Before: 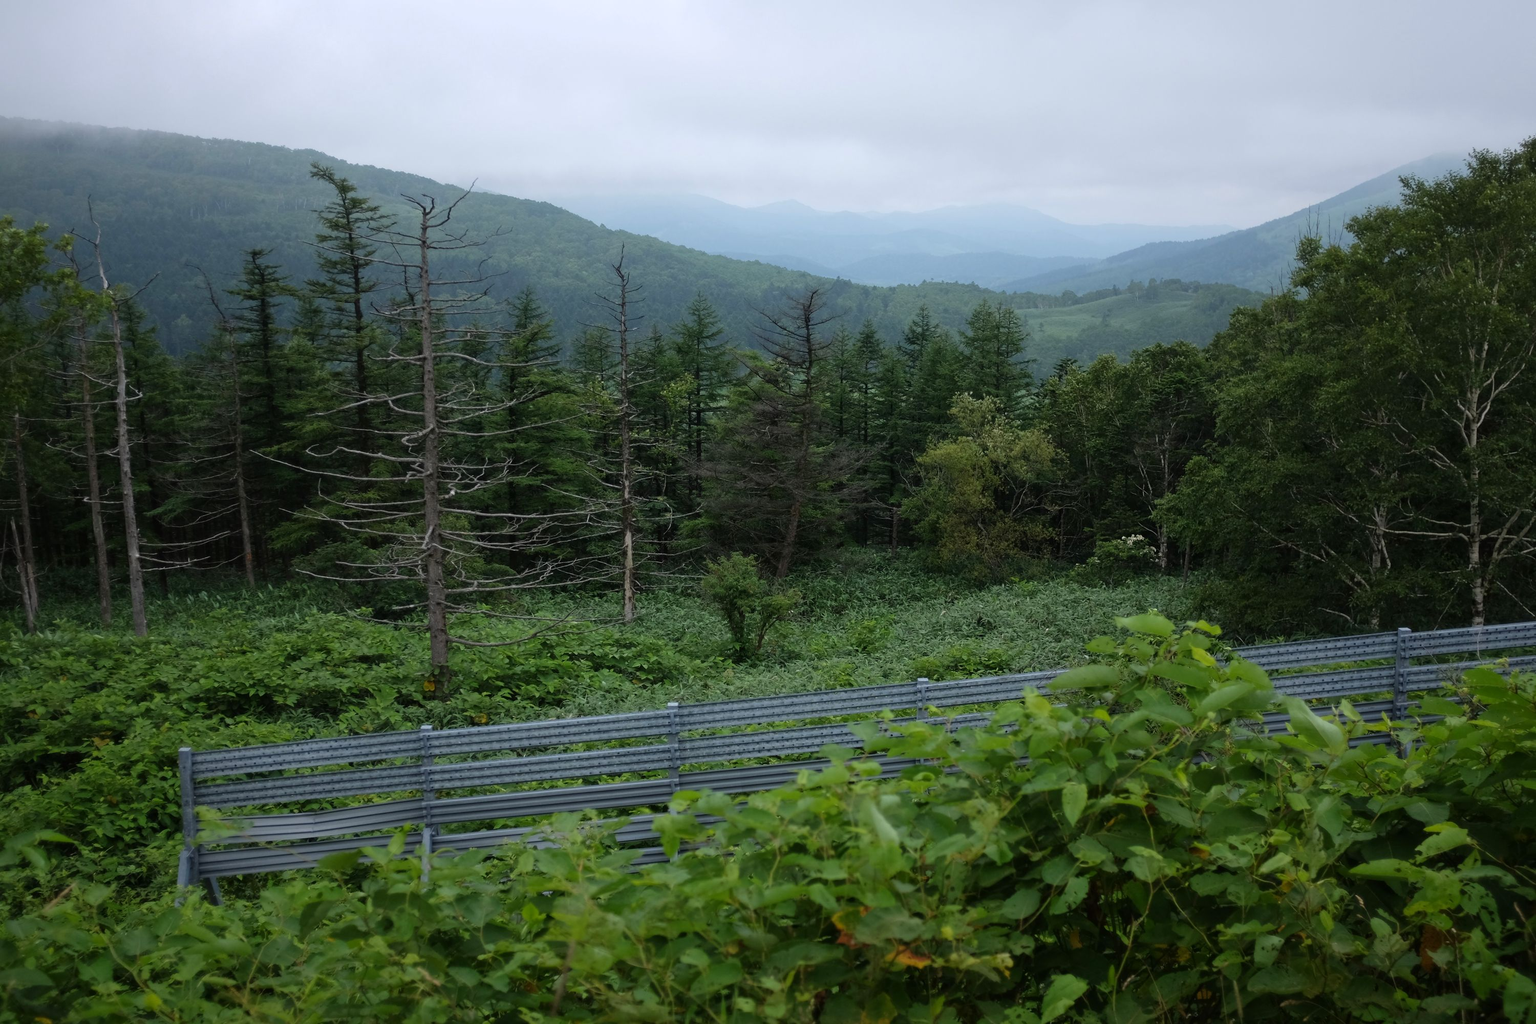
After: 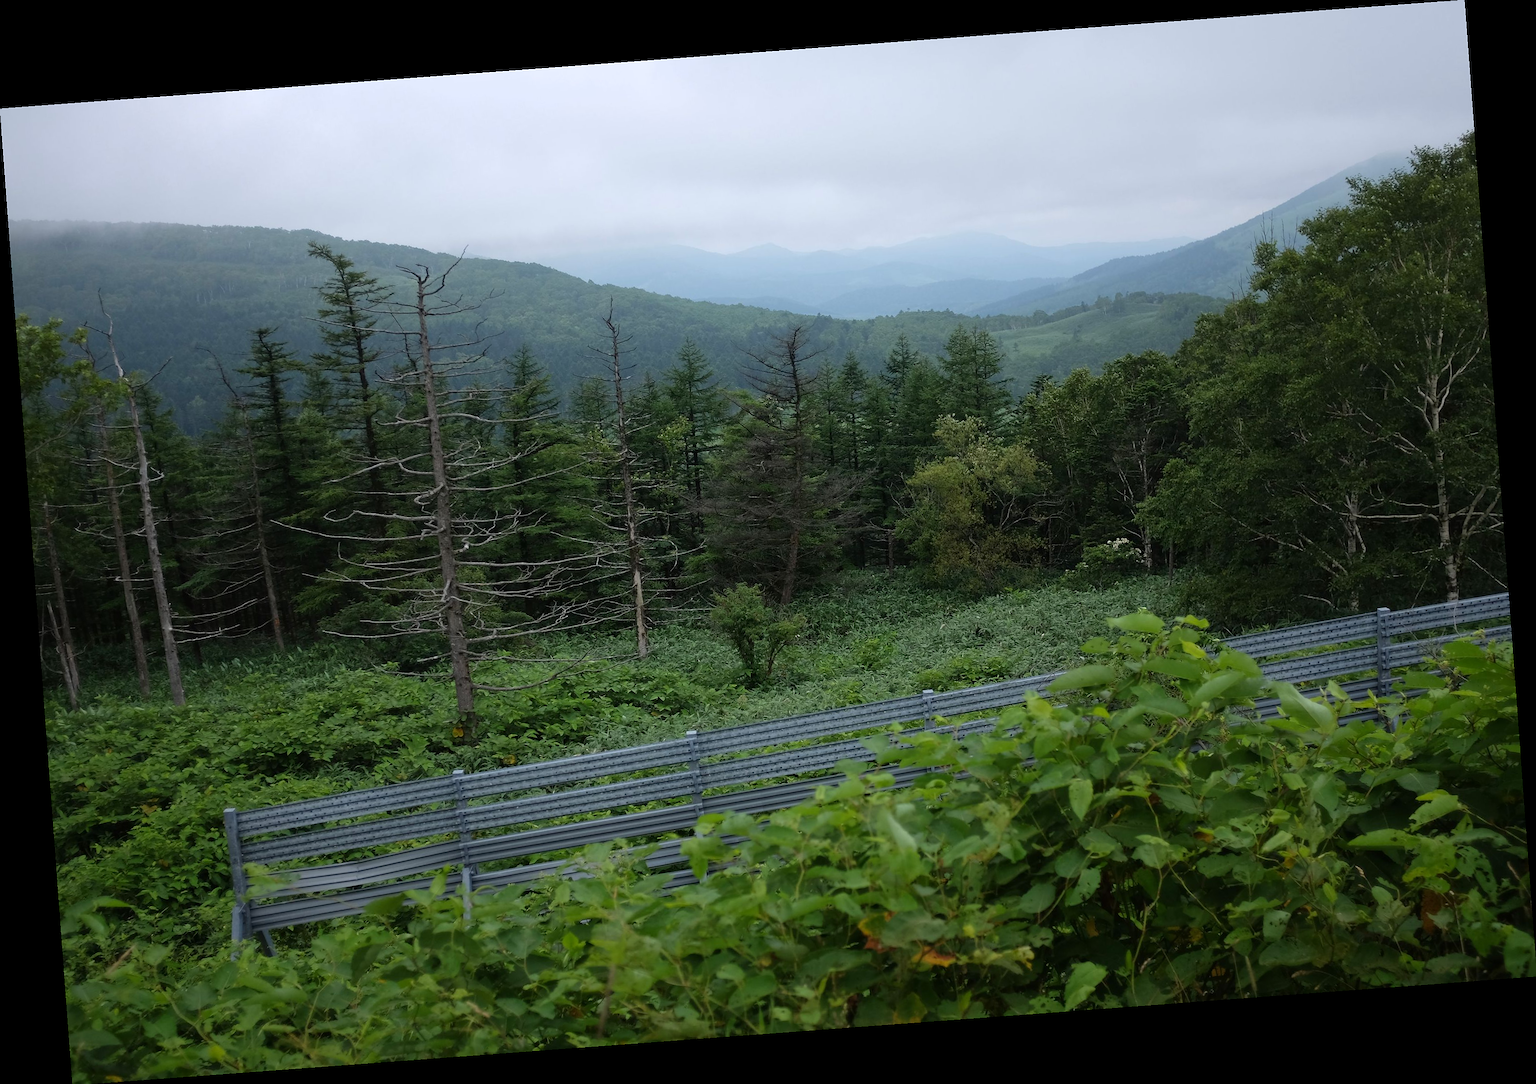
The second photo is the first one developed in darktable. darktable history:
sharpen: radius 0.969, amount 0.604
rotate and perspective: rotation -4.25°, automatic cropping off
